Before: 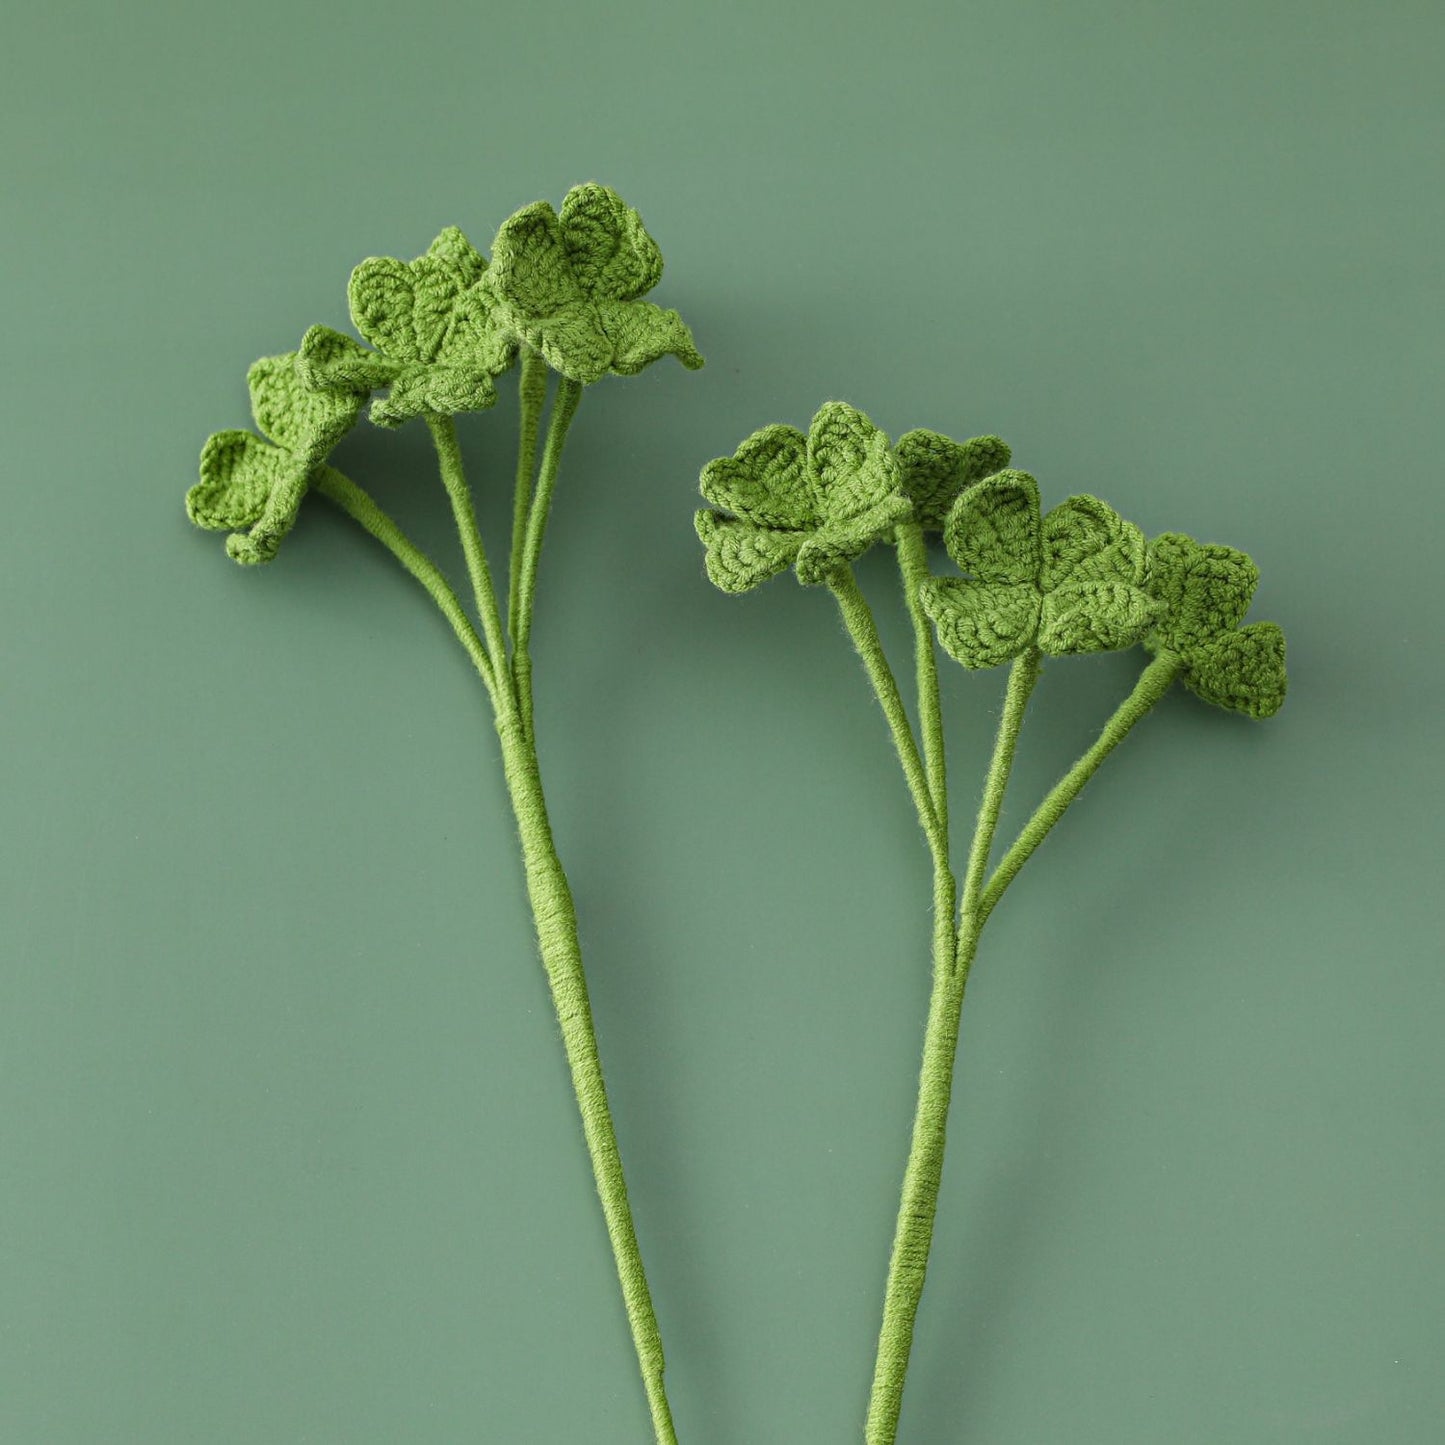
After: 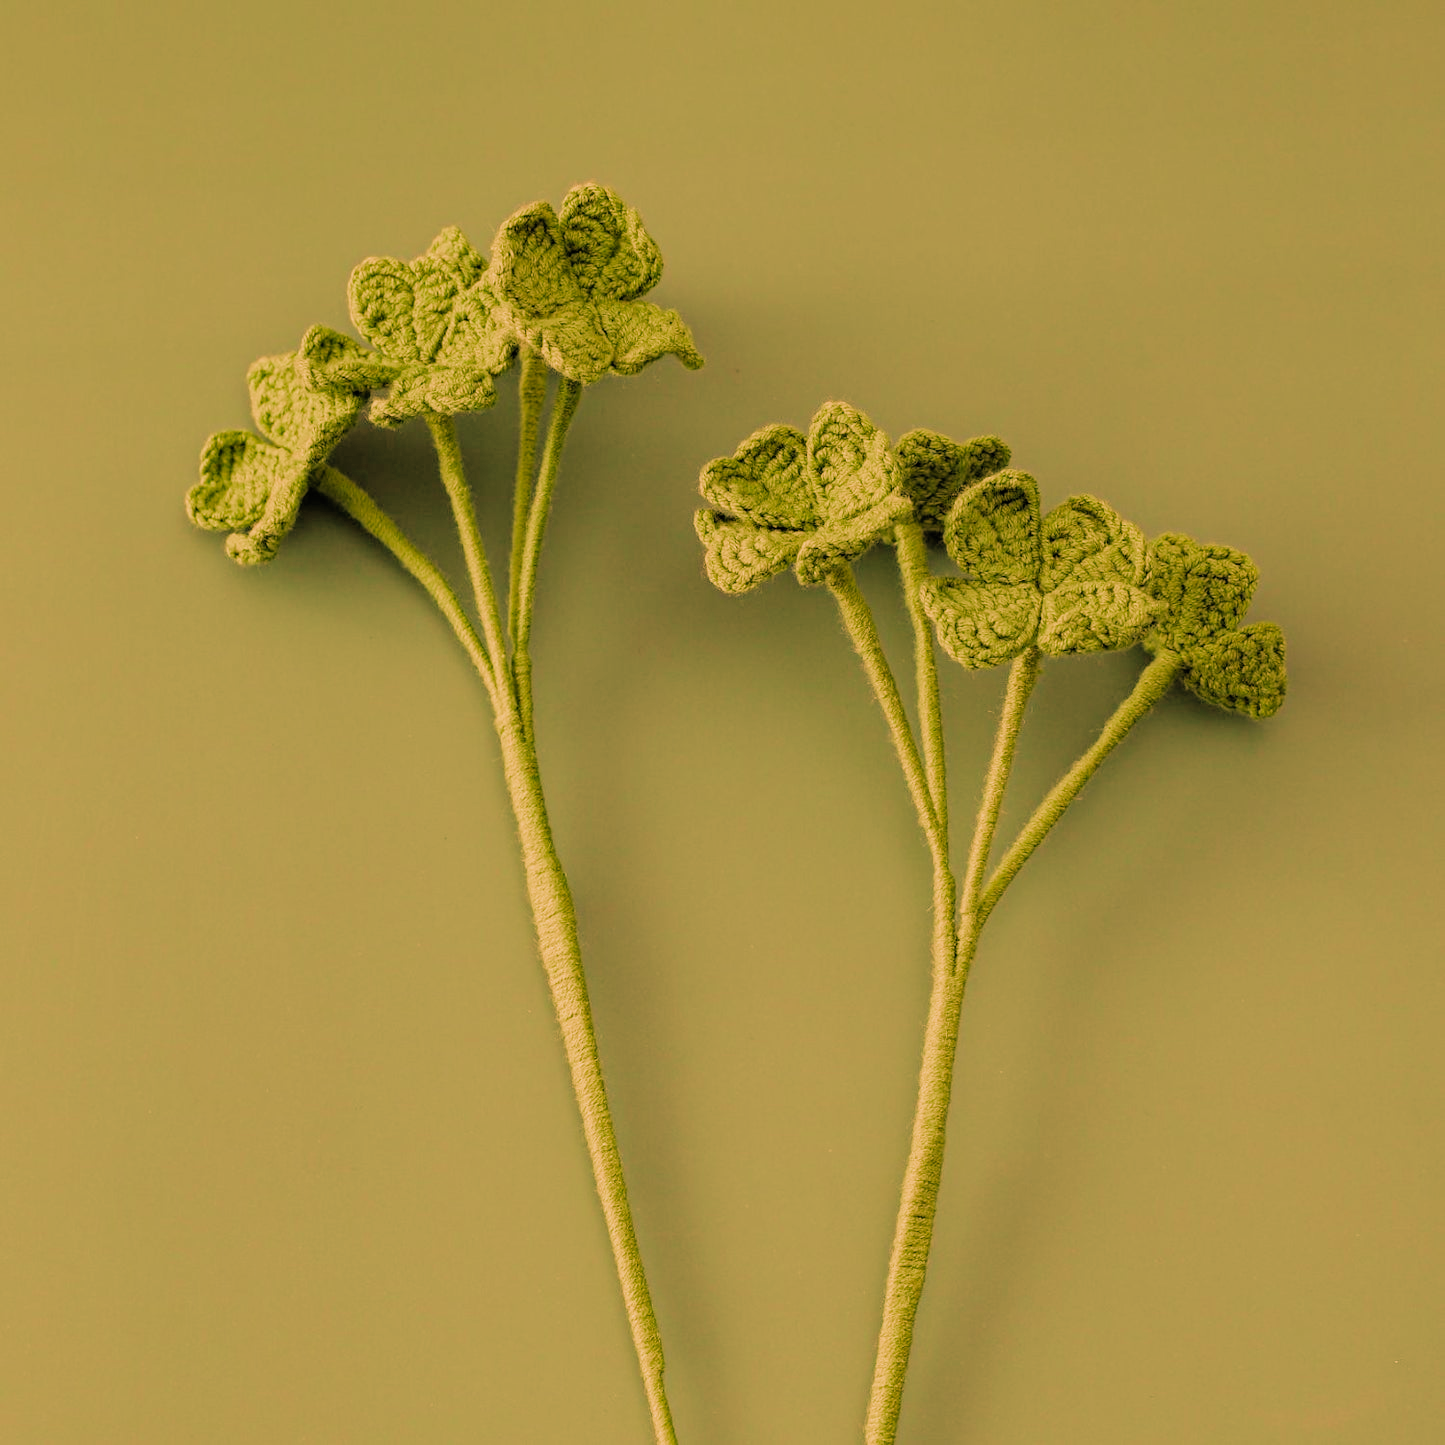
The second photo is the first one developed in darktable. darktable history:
tone equalizer: on, module defaults
white balance: red 1.467, blue 0.684
filmic rgb: black relative exposure -4.58 EV, white relative exposure 4.8 EV, threshold 3 EV, hardness 2.36, latitude 36.07%, contrast 1.048, highlights saturation mix 1.32%, shadows ↔ highlights balance 1.25%, color science v4 (2020), enable highlight reconstruction true
exposure: black level correction 0, exposure 0.6 EV, compensate exposure bias true, compensate highlight preservation false
velvia: on, module defaults
shadows and highlights: radius 121.13, shadows 21.4, white point adjustment -9.72, highlights -14.39, soften with gaussian
